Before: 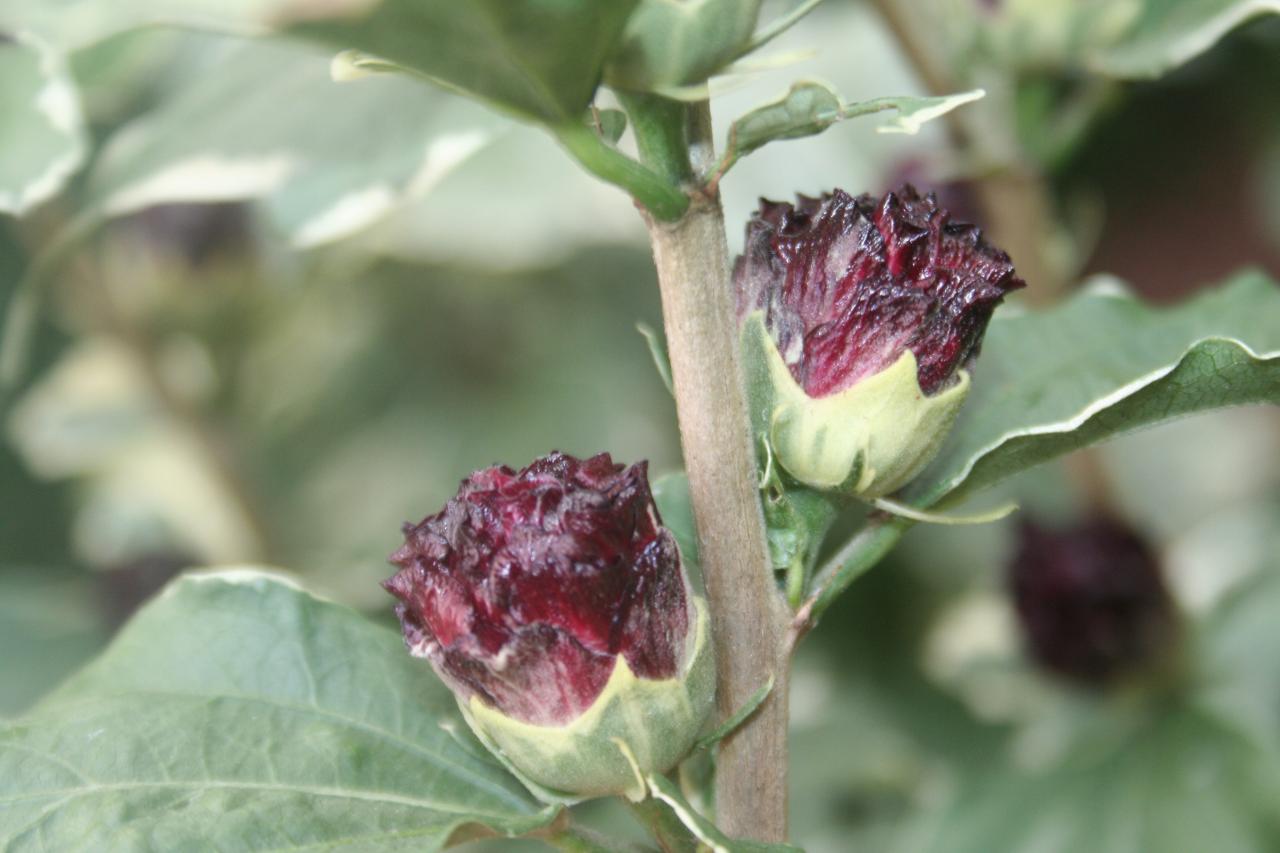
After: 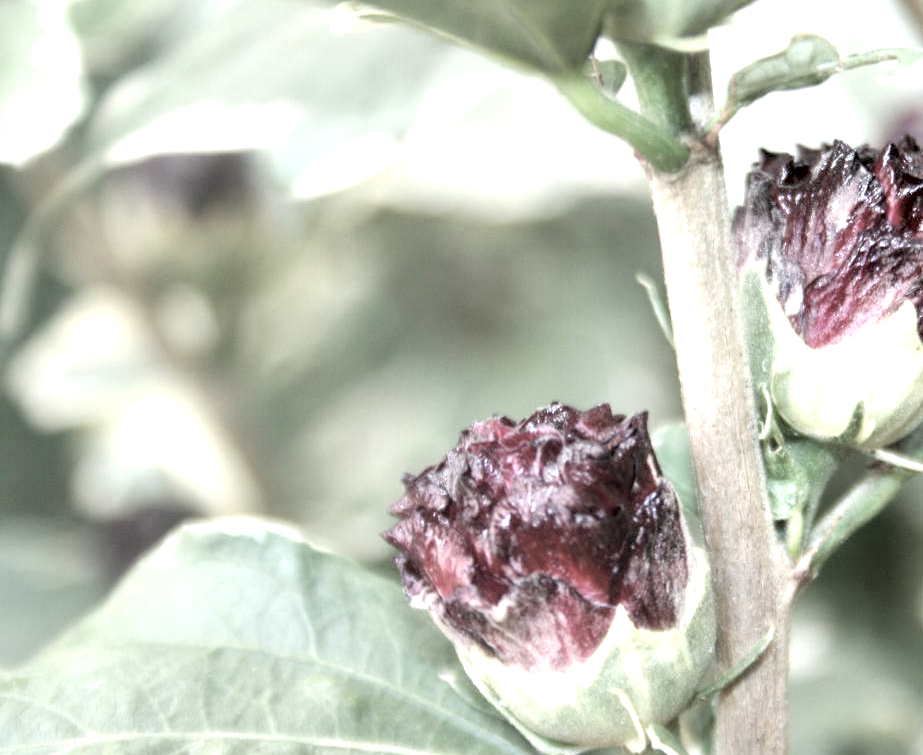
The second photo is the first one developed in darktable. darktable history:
crop: top 5.769%, right 27.878%, bottom 5.671%
exposure: black level correction 0, exposure 0.692 EV, compensate exposure bias true, compensate highlight preservation false
contrast equalizer: y [[0.6 ×6], [0.55 ×6], [0 ×6], [0 ×6], [0 ×6]]
contrast brightness saturation: brightness 0.181, saturation -0.488
